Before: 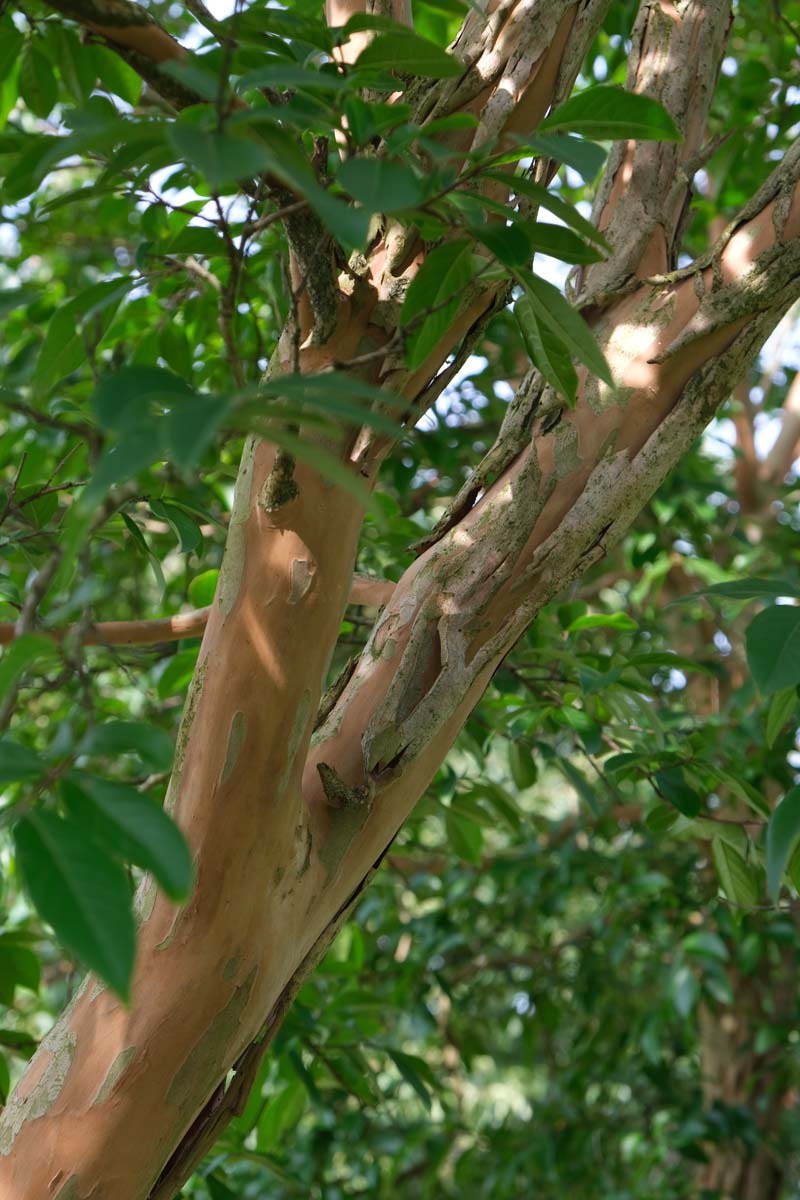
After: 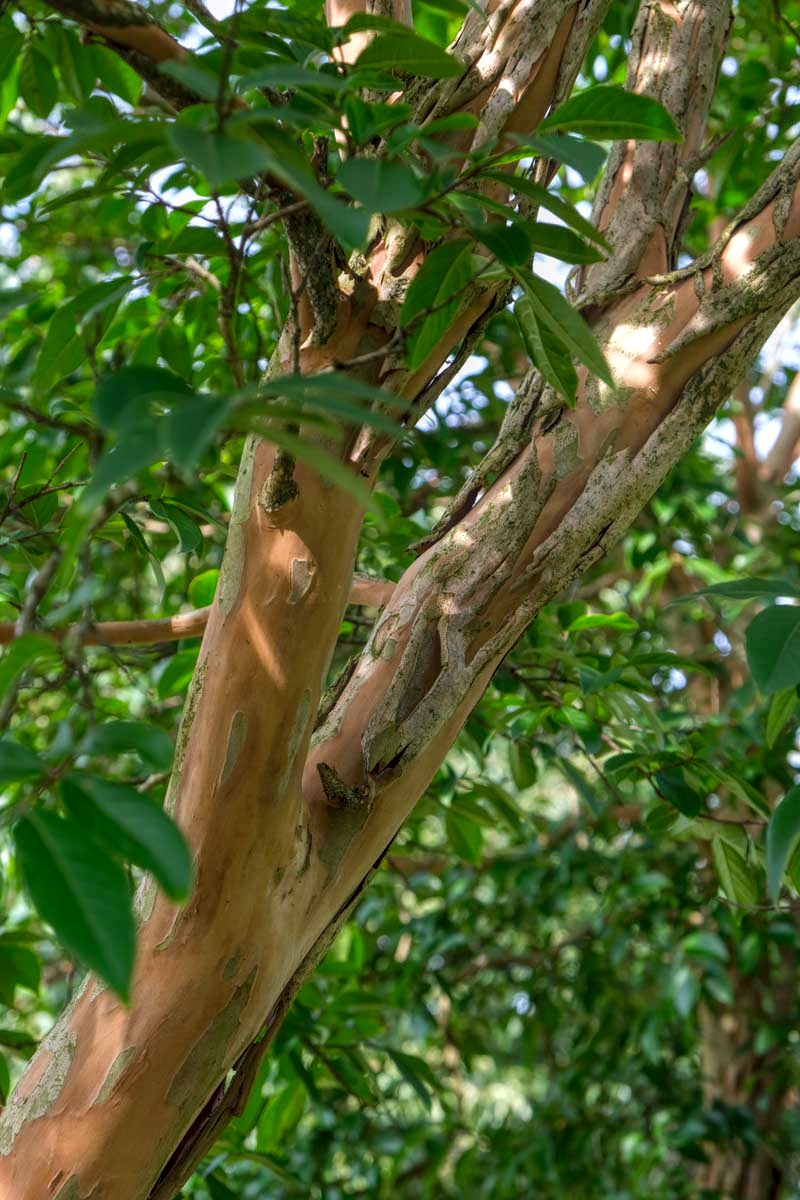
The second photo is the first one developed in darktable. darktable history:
color balance: lift [1, 1, 0.999, 1.001], gamma [1, 1.003, 1.005, 0.995], gain [1, 0.992, 0.988, 1.012], contrast 5%, output saturation 110%
local contrast: highlights 74%, shadows 55%, detail 176%, midtone range 0.207
